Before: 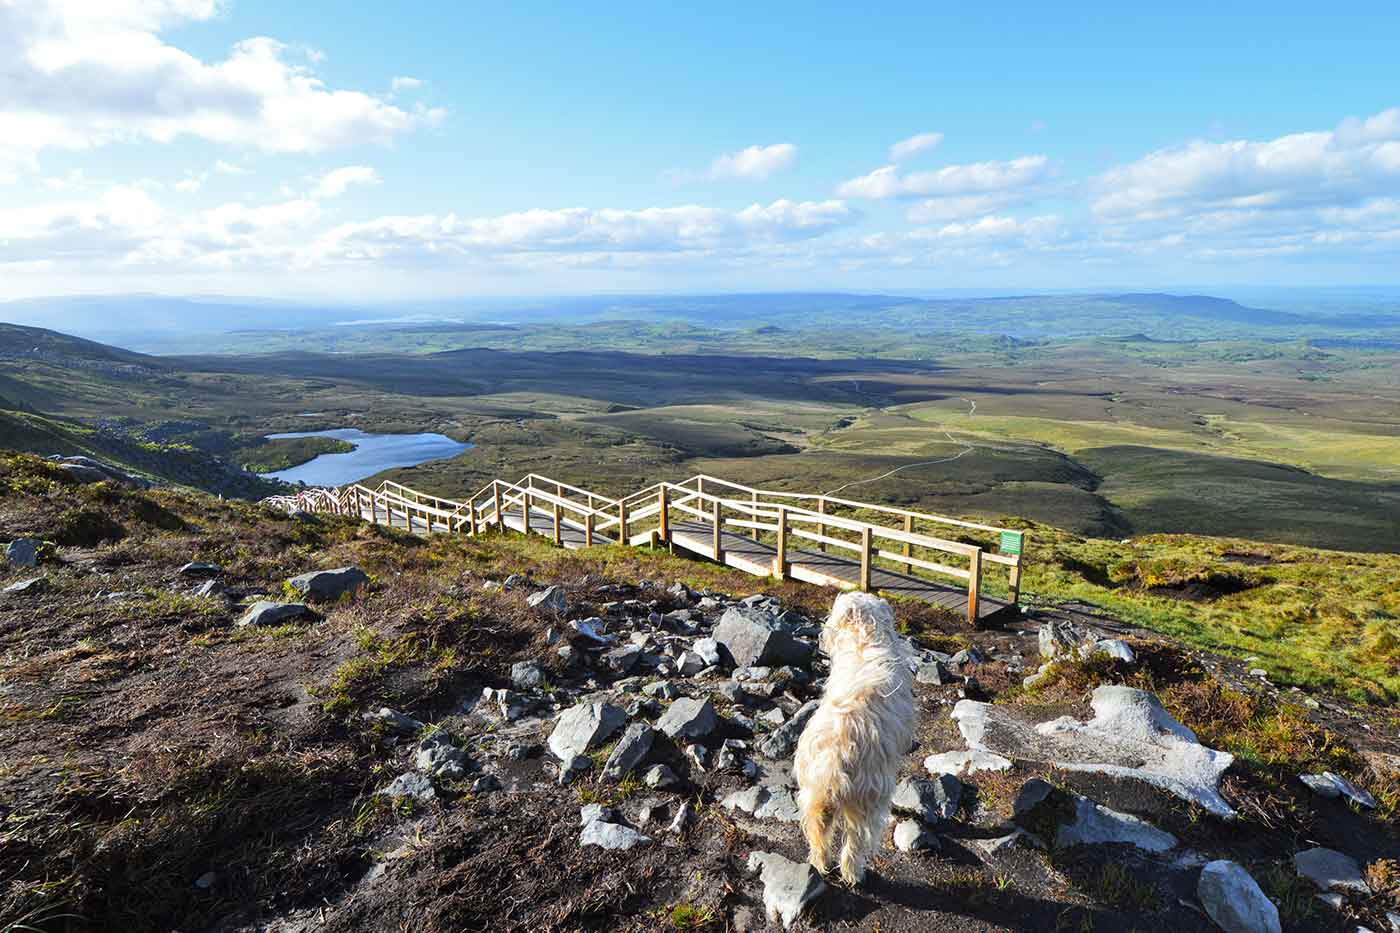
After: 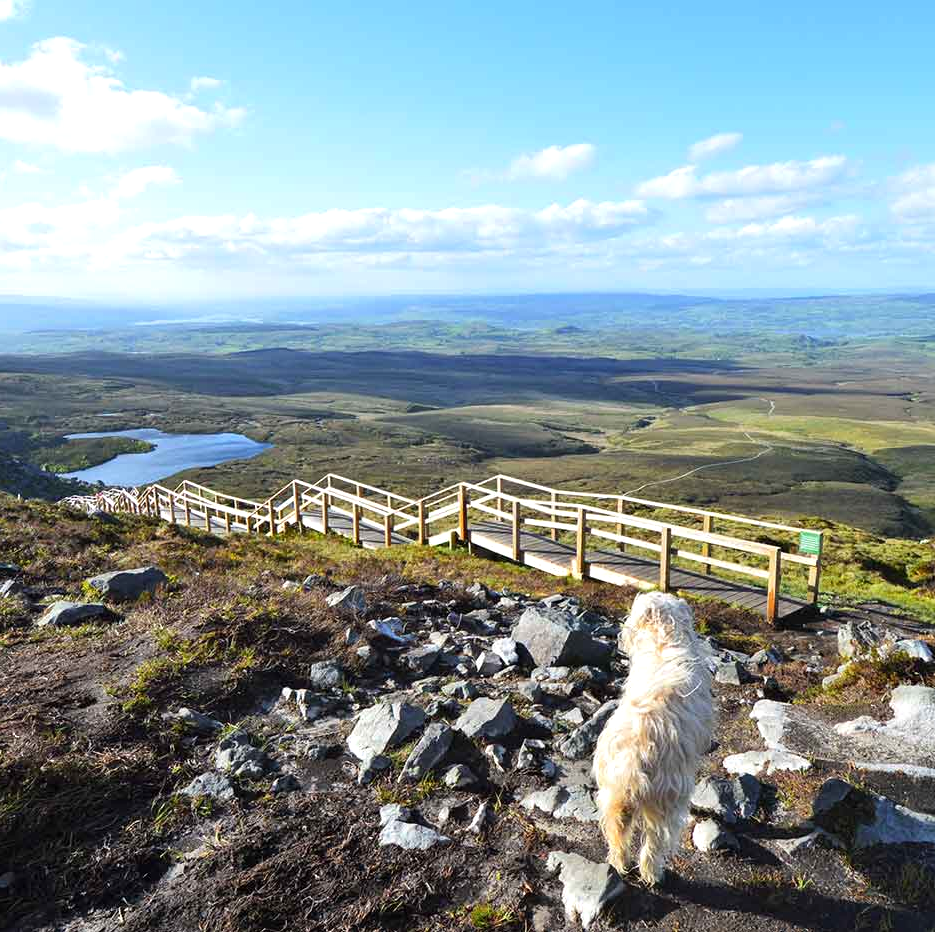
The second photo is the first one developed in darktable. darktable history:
exposure: exposure 0.2 EV, compensate highlight preservation false
crop and rotate: left 14.488%, right 18.657%
